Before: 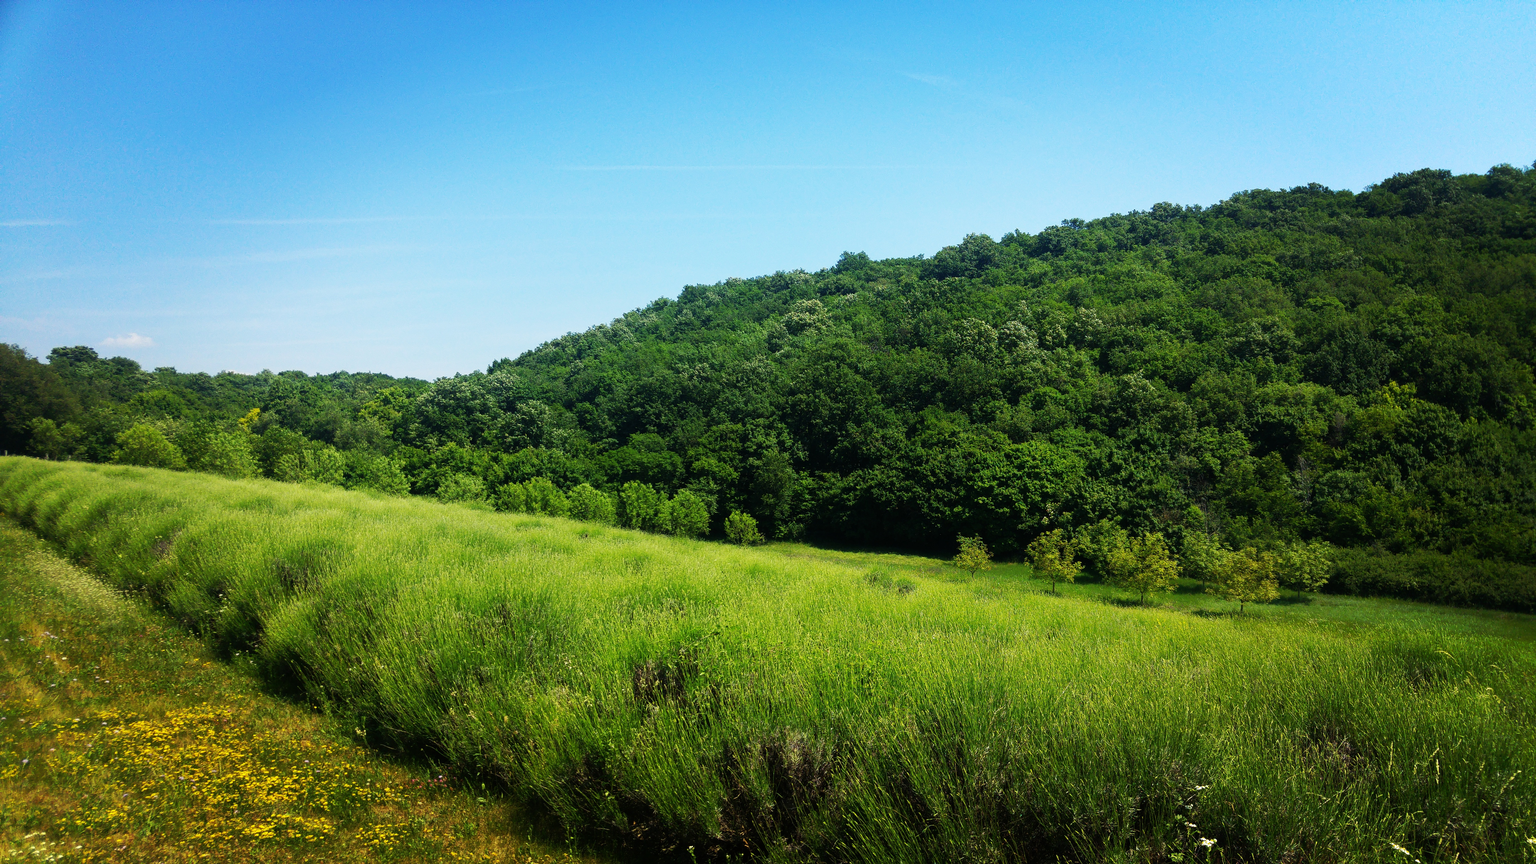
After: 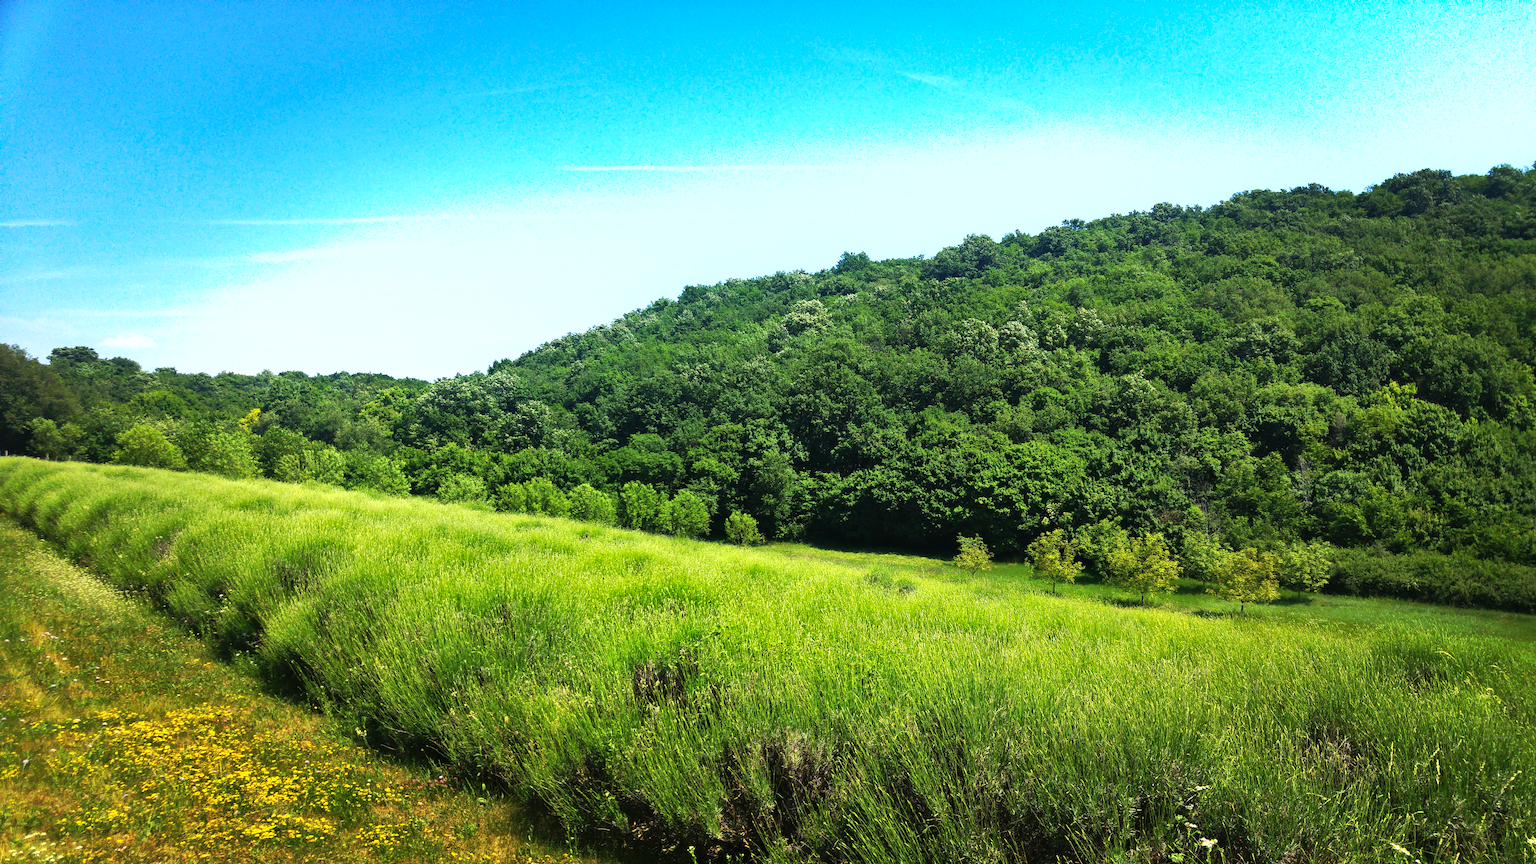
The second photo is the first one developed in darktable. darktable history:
shadows and highlights: low approximation 0.01, soften with gaussian
exposure: black level correction 0, exposure 0.68 EV, compensate exposure bias true, compensate highlight preservation false
